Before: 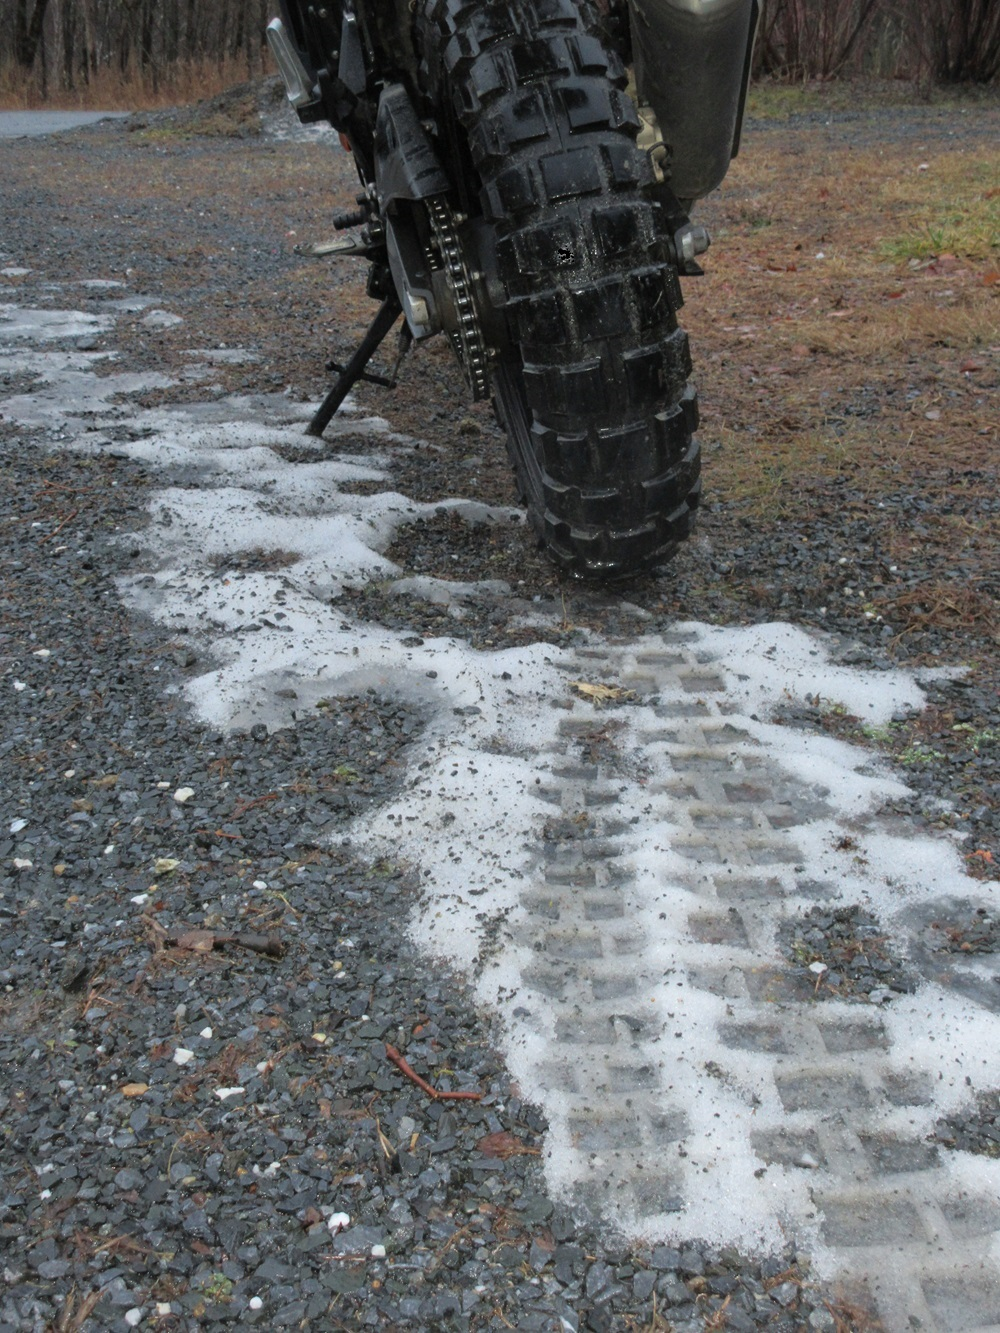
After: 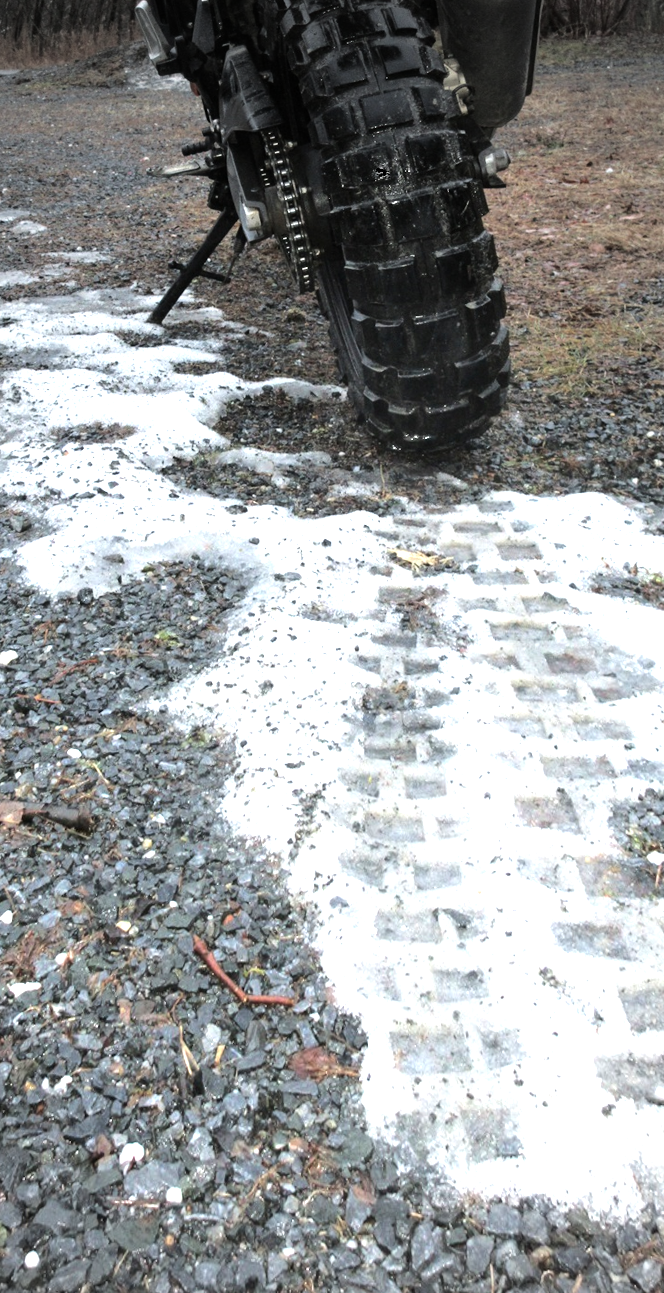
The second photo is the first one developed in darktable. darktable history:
rotate and perspective: rotation 0.72°, lens shift (vertical) -0.352, lens shift (horizontal) -0.051, crop left 0.152, crop right 0.859, crop top 0.019, crop bottom 0.964
exposure: exposure 0.766 EV, compensate highlight preservation false
tone equalizer: -8 EV -0.75 EV, -7 EV -0.7 EV, -6 EV -0.6 EV, -5 EV -0.4 EV, -3 EV 0.4 EV, -2 EV 0.6 EV, -1 EV 0.7 EV, +0 EV 0.75 EV, edges refinement/feathering 500, mask exposure compensation -1.57 EV, preserve details no
crop and rotate: left 9.597%, right 10.195%
vignetting: fall-off start 64.63%, center (-0.034, 0.148), width/height ratio 0.881
